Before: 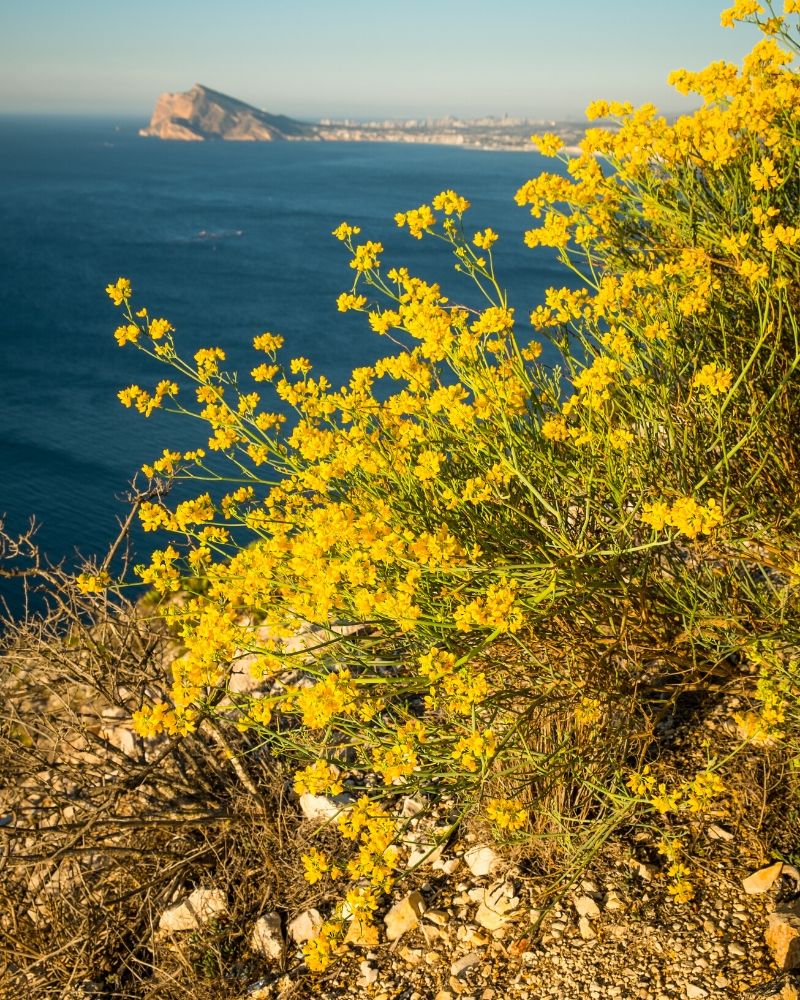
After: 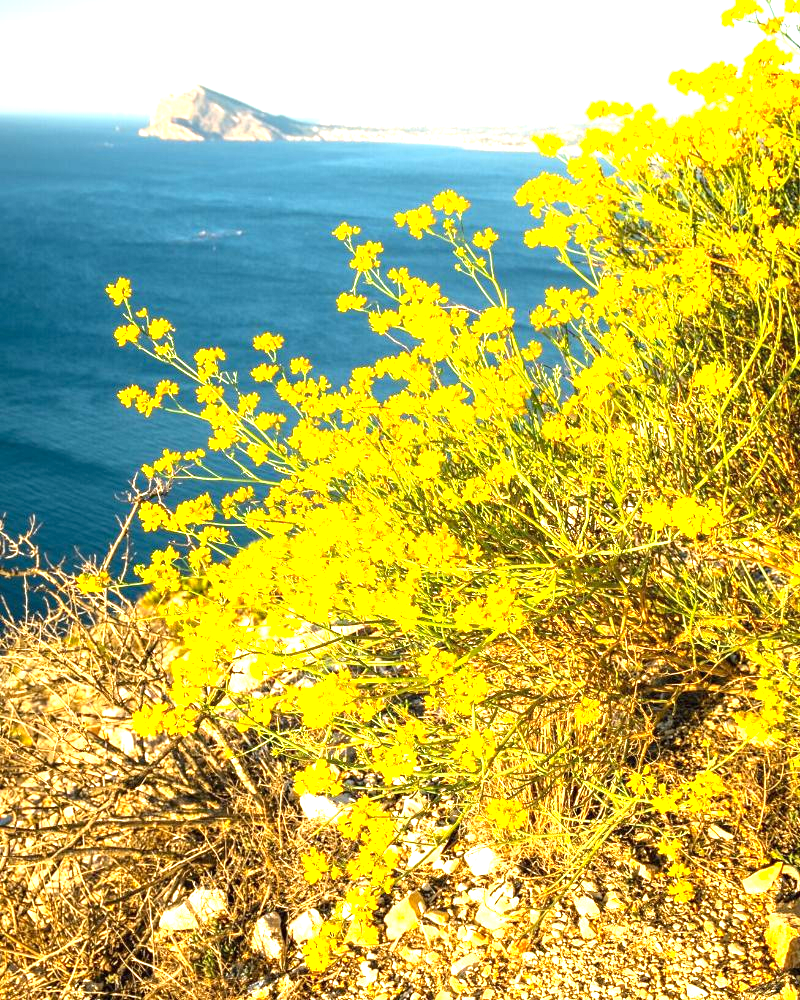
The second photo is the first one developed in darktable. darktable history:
vibrance: on, module defaults
exposure: black level correction 0, exposure 1.741 EV, compensate exposure bias true, compensate highlight preservation false
